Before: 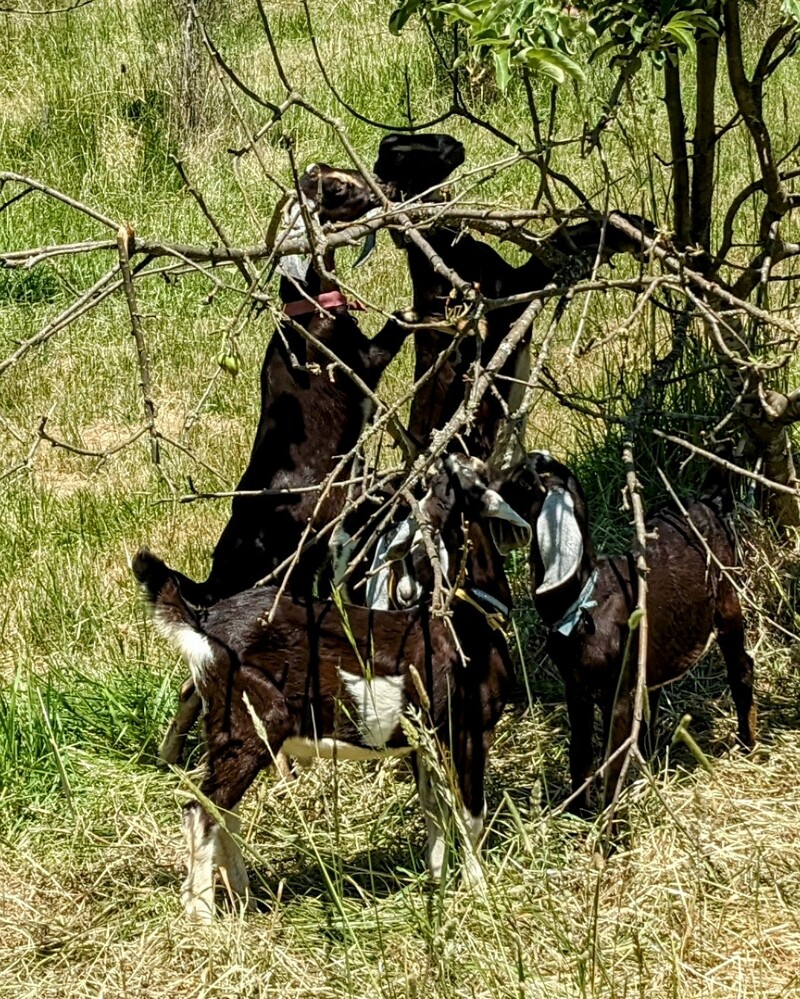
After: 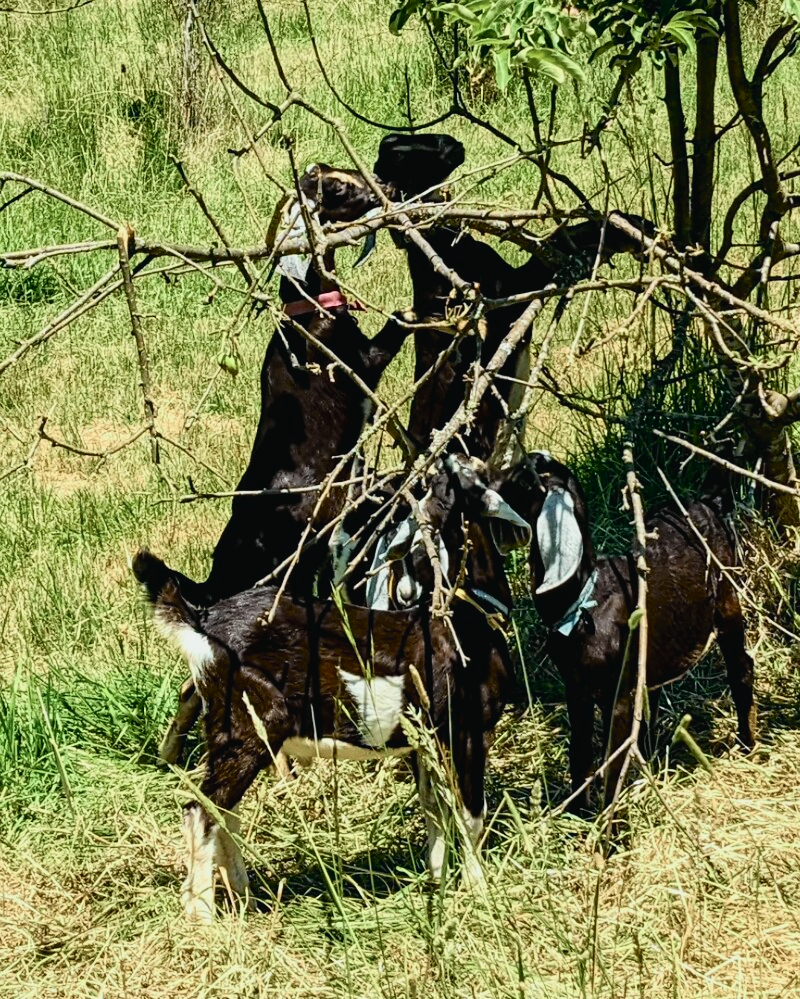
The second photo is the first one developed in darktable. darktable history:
exposure: black level correction 0.001, compensate highlight preservation false
tone curve: curves: ch0 [(0, 0.022) (0.114, 0.096) (0.282, 0.299) (0.456, 0.51) (0.613, 0.693) (0.786, 0.843) (0.999, 0.949)]; ch1 [(0, 0) (0.384, 0.365) (0.463, 0.447) (0.486, 0.474) (0.503, 0.5) (0.535, 0.522) (0.555, 0.546) (0.593, 0.599) (0.755, 0.793) (1, 1)]; ch2 [(0, 0) (0.369, 0.375) (0.449, 0.434) (0.501, 0.5) (0.528, 0.517) (0.561, 0.57) (0.612, 0.631) (0.668, 0.659) (1, 1)], color space Lab, independent channels, preserve colors none
